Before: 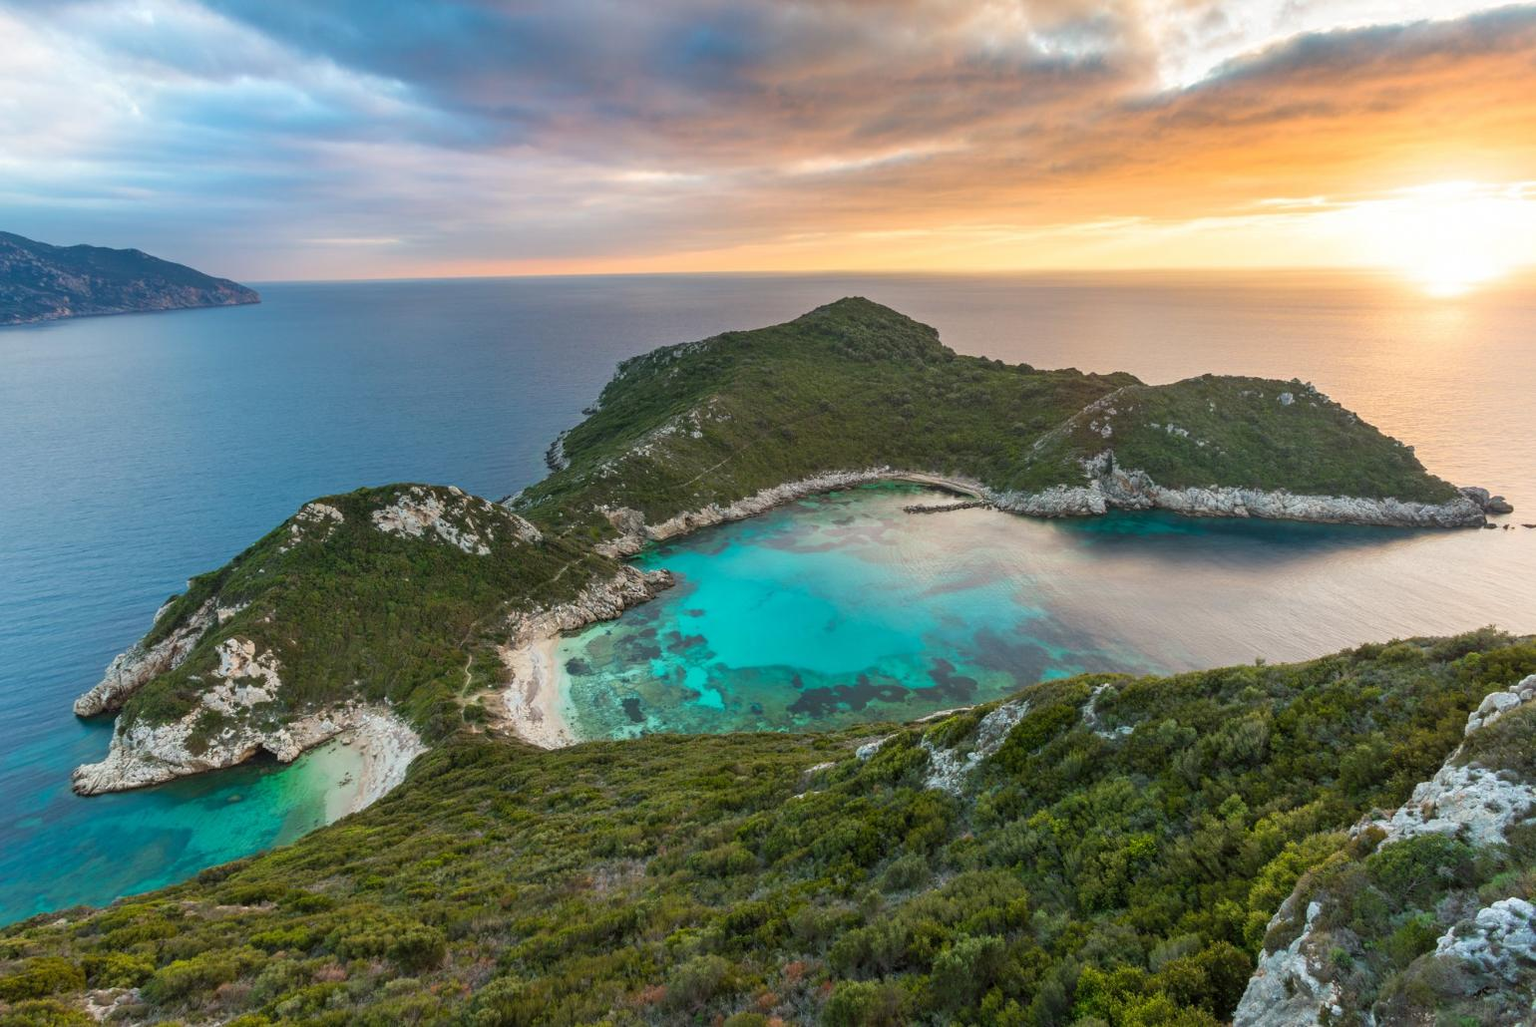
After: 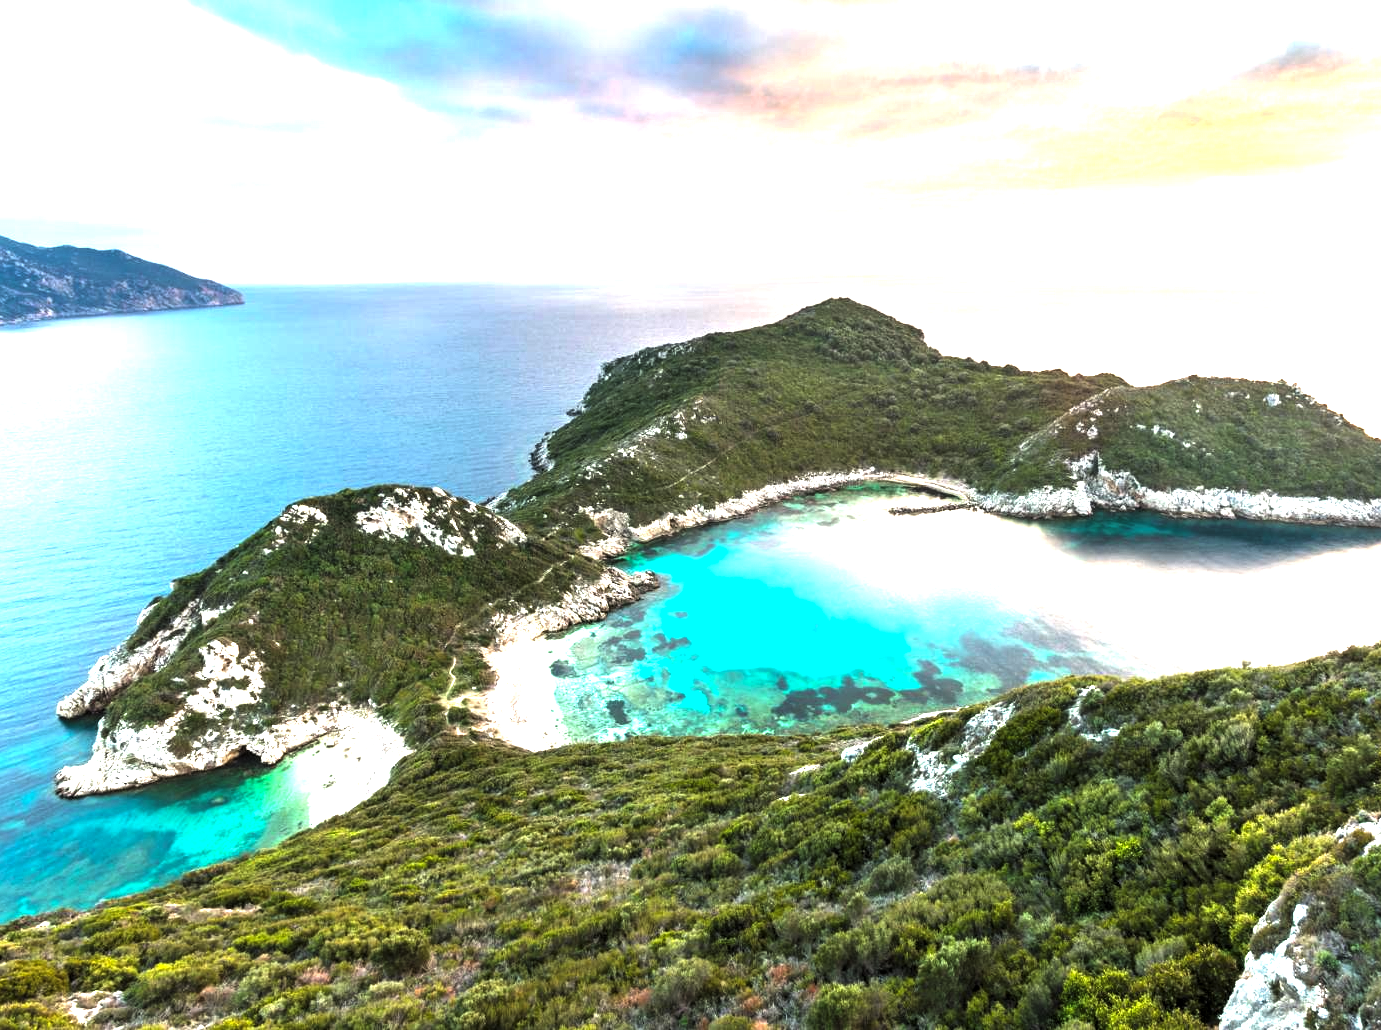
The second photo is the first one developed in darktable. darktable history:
crop and rotate: left 1.106%, right 9.165%
levels: levels [0.044, 0.475, 0.791]
exposure: black level correction 0, exposure 1.104 EV, compensate highlight preservation false
